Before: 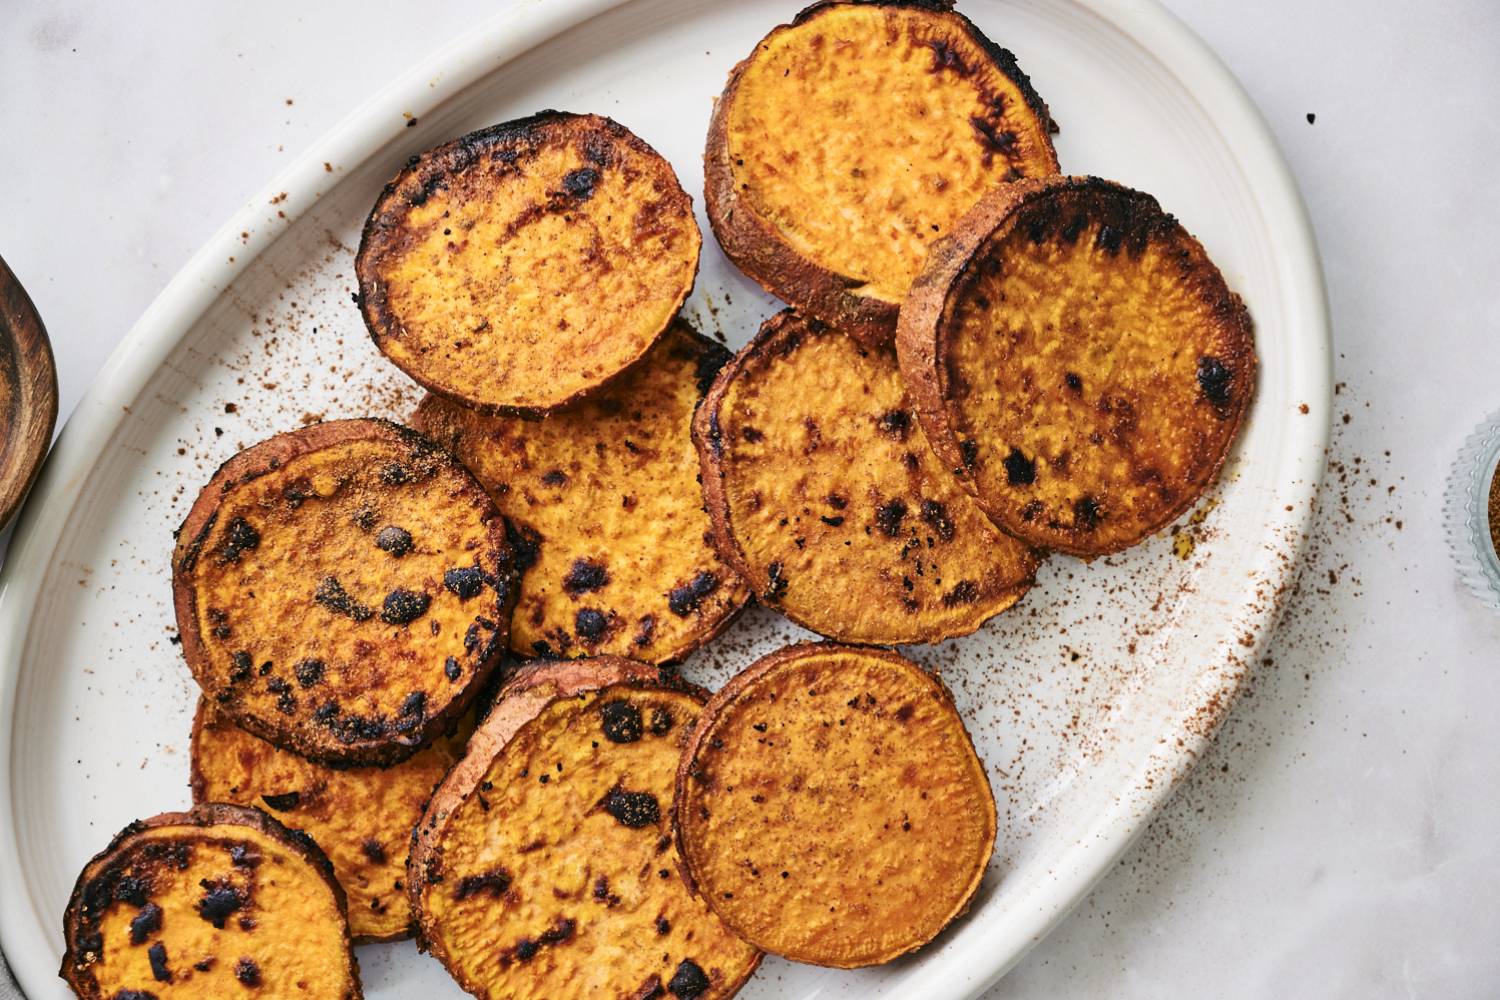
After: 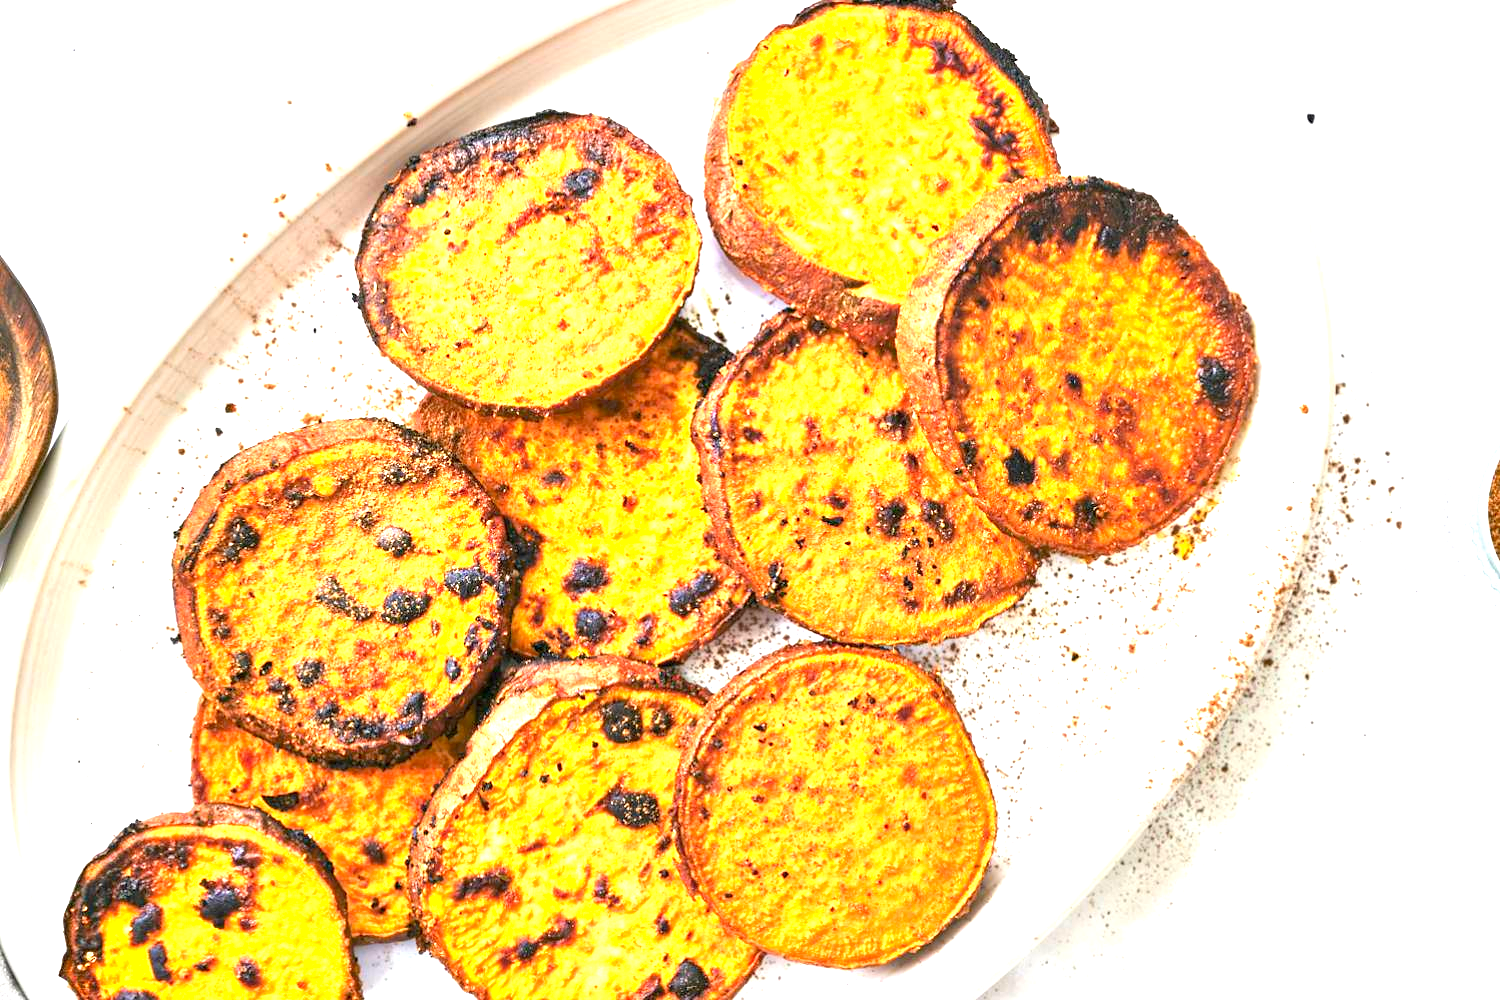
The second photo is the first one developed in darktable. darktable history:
contrast brightness saturation: brightness 0.091, saturation 0.19
exposure: black level correction 0.001, exposure 1.8 EV, compensate exposure bias true, compensate highlight preservation false
